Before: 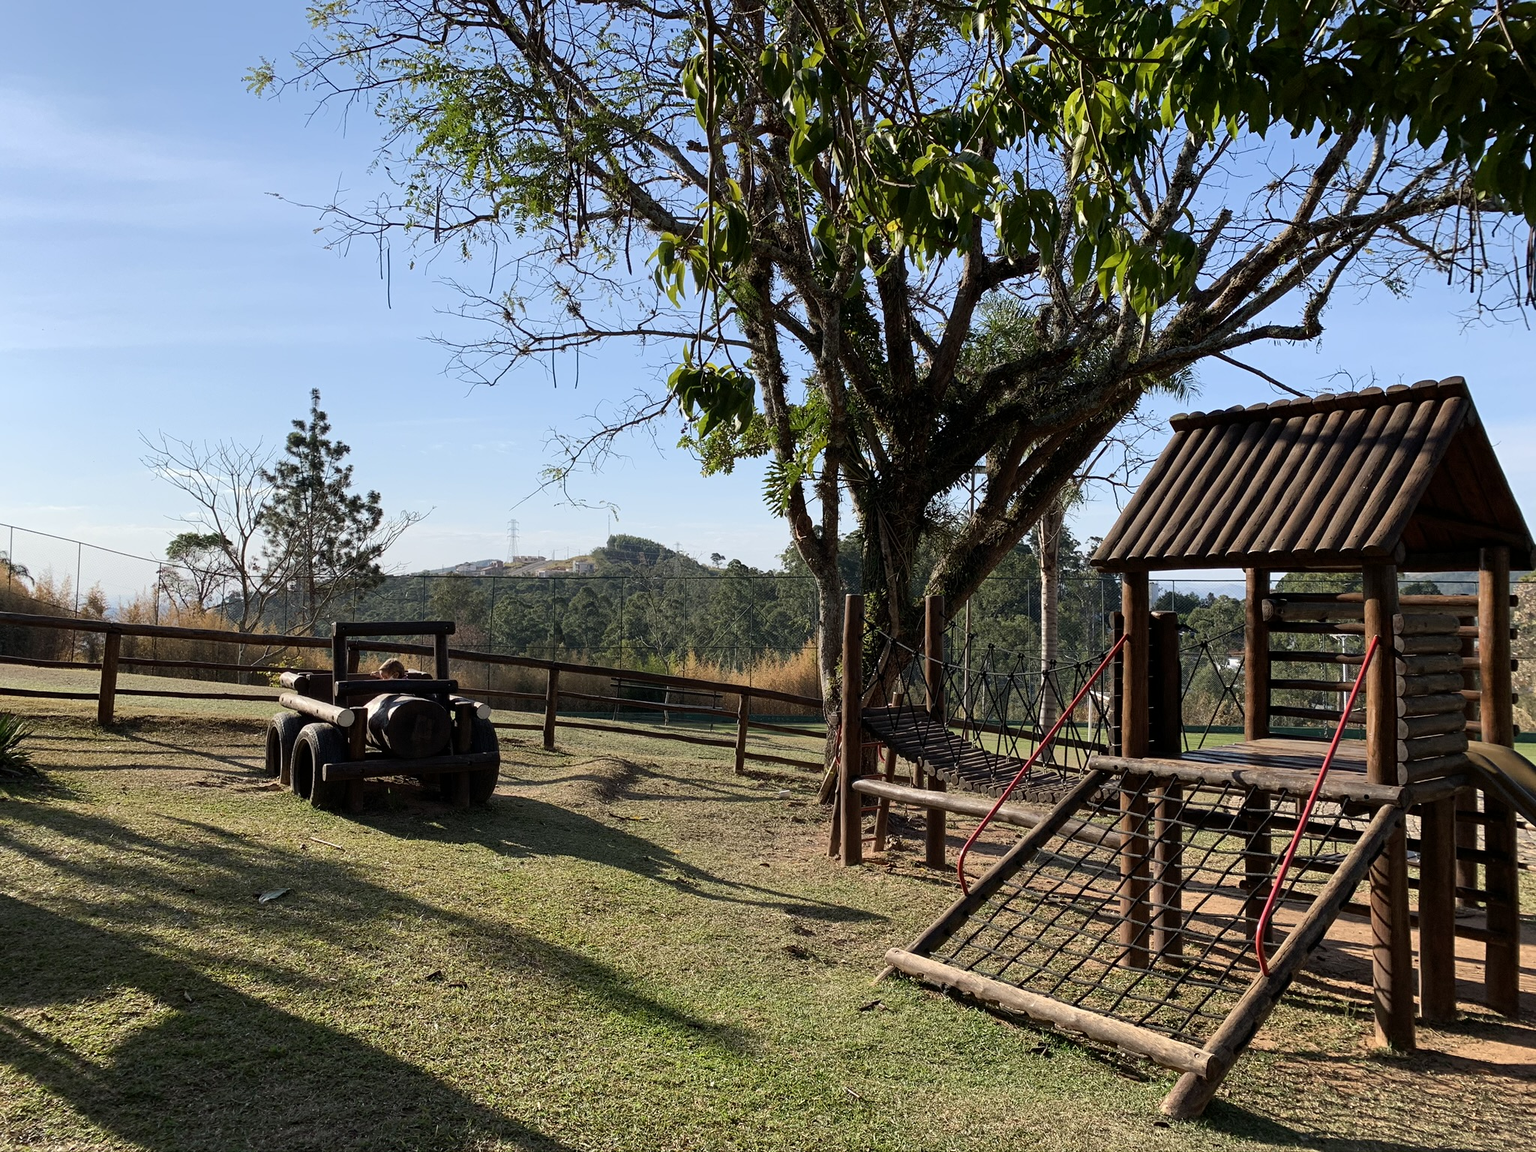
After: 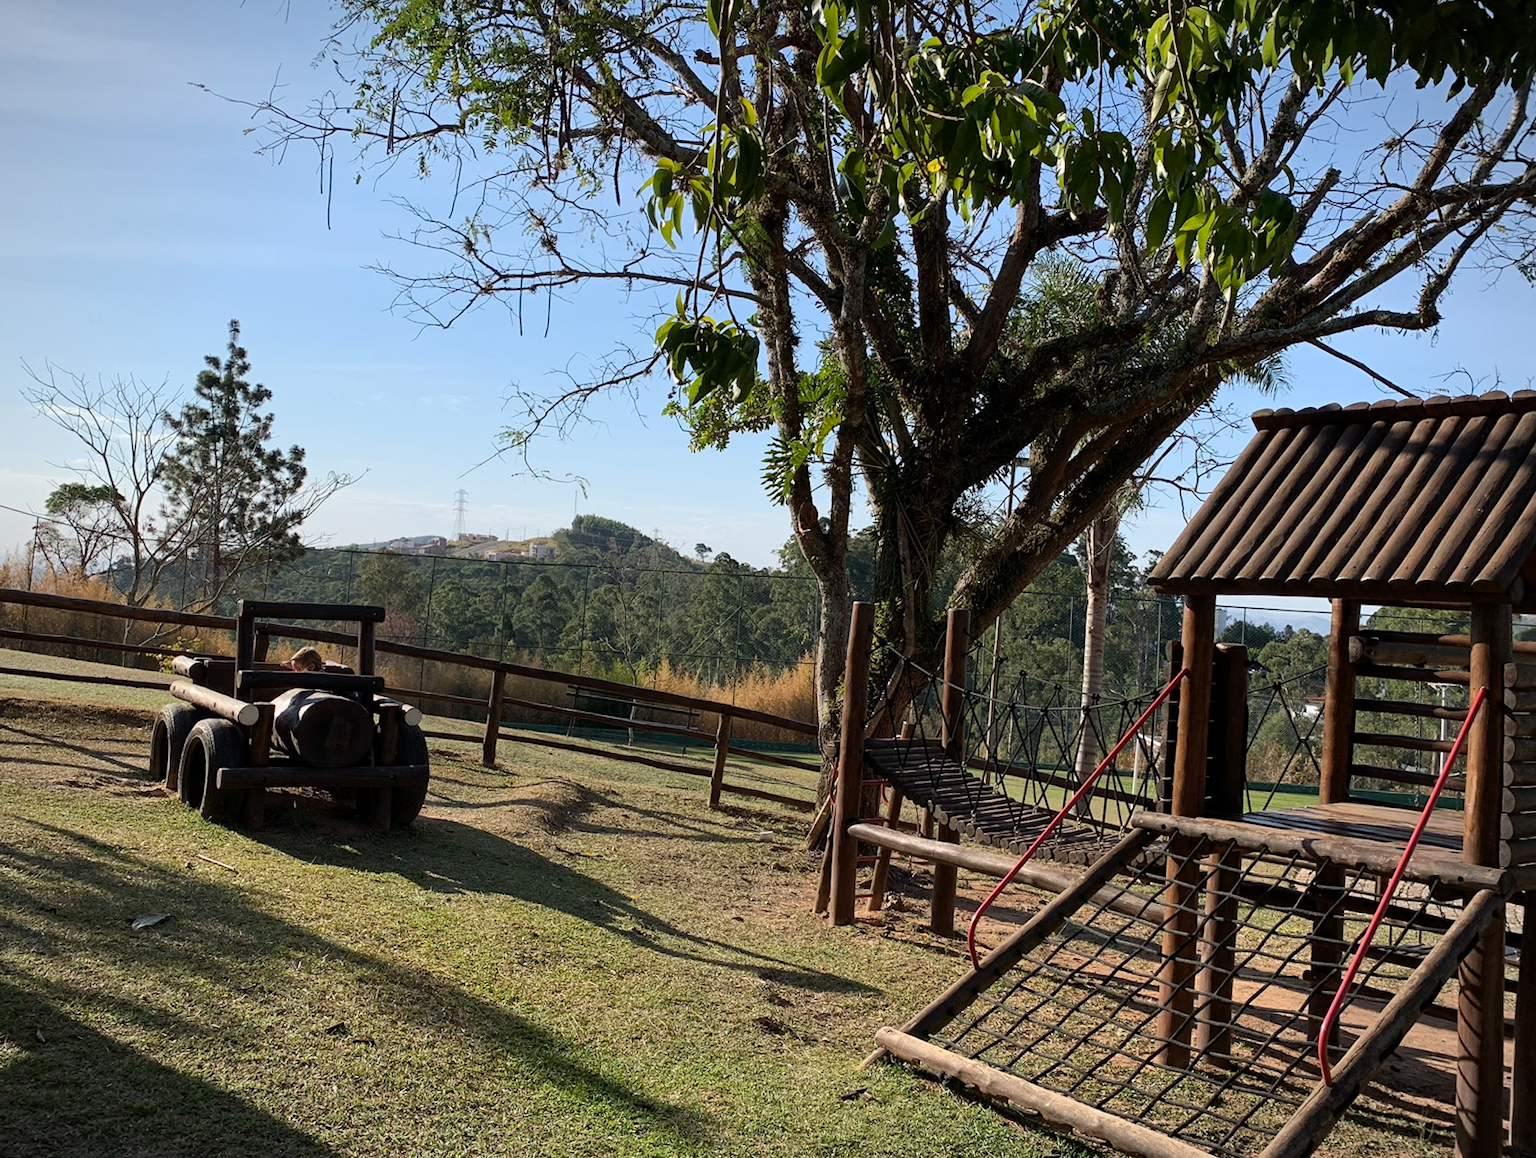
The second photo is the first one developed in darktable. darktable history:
vignetting: fall-off start 84.86%, fall-off radius 80.52%, width/height ratio 1.216
crop and rotate: angle -3.3°, left 5.376%, top 5.191%, right 4.607%, bottom 4.297%
